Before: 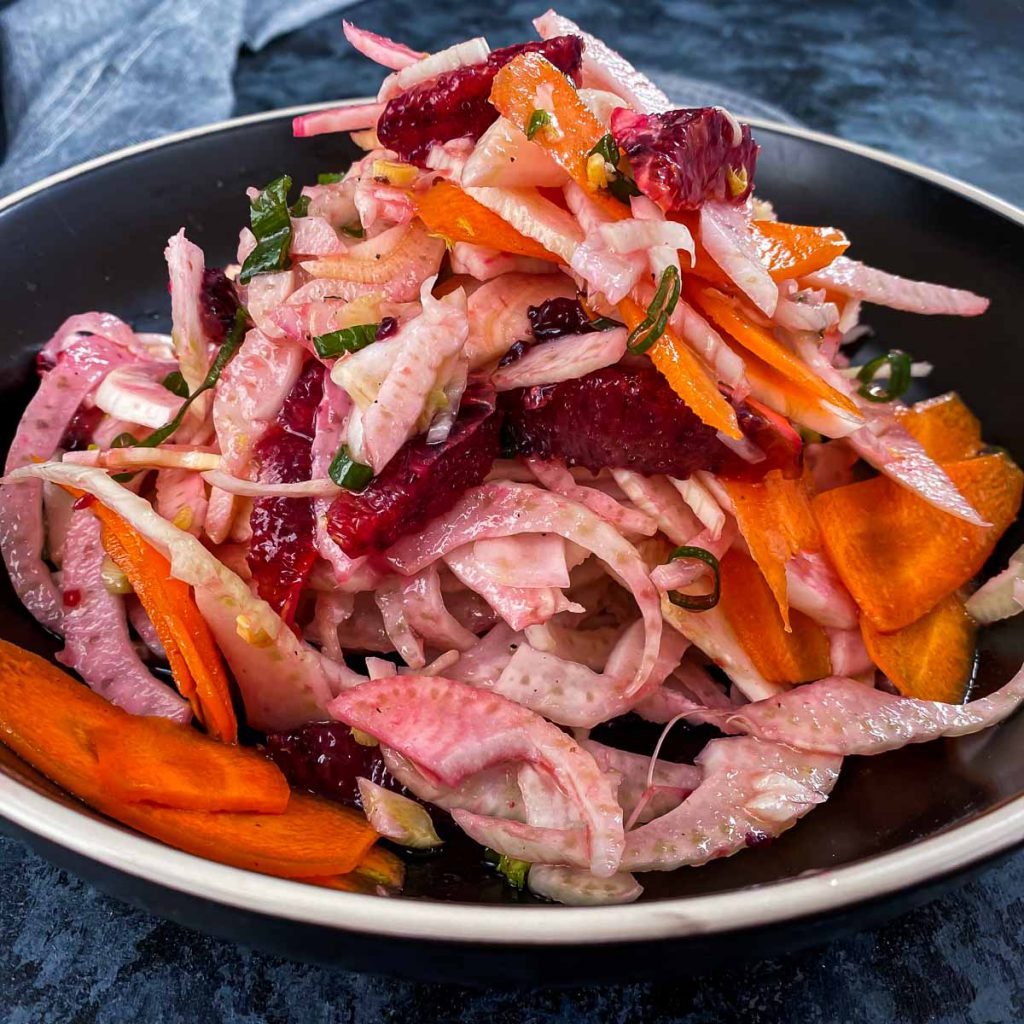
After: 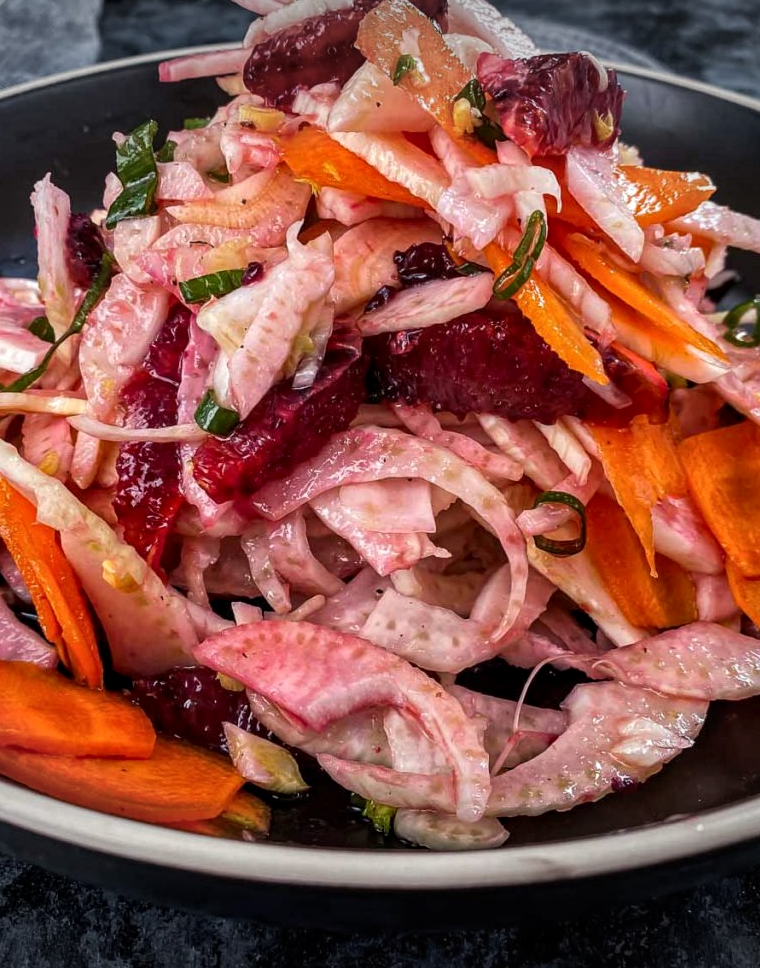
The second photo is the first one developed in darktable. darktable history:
local contrast: on, module defaults
crop and rotate: left 13.16%, top 5.4%, right 12.534%
vignetting: fall-off start 99.38%, width/height ratio 1.304
